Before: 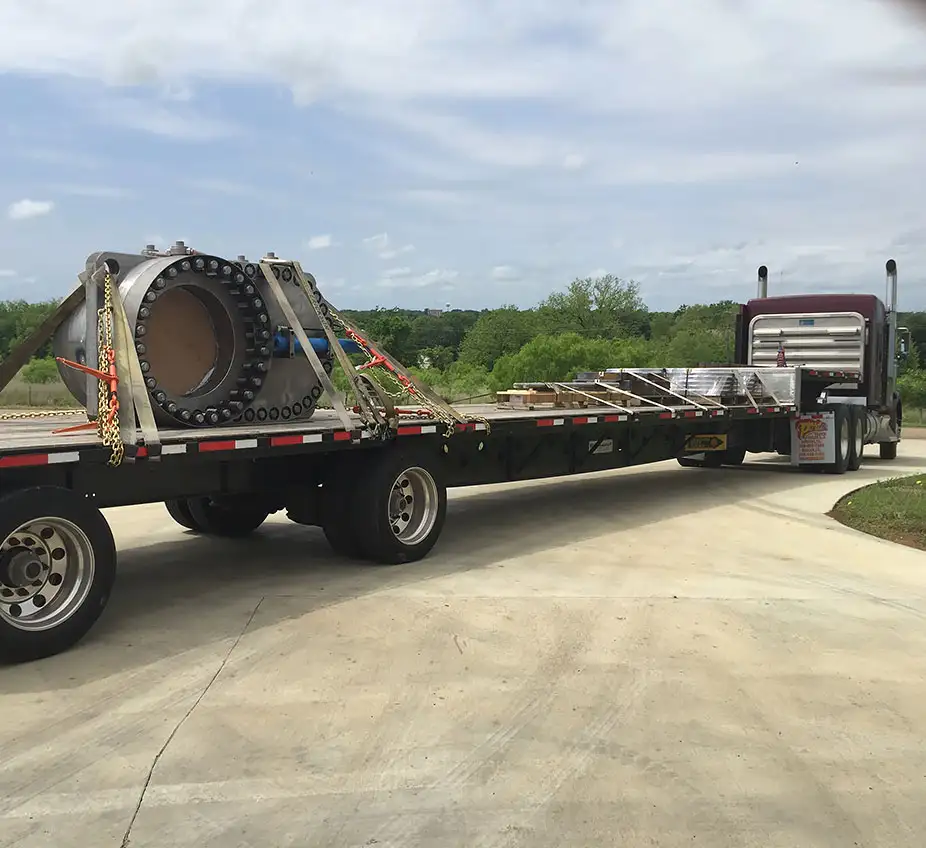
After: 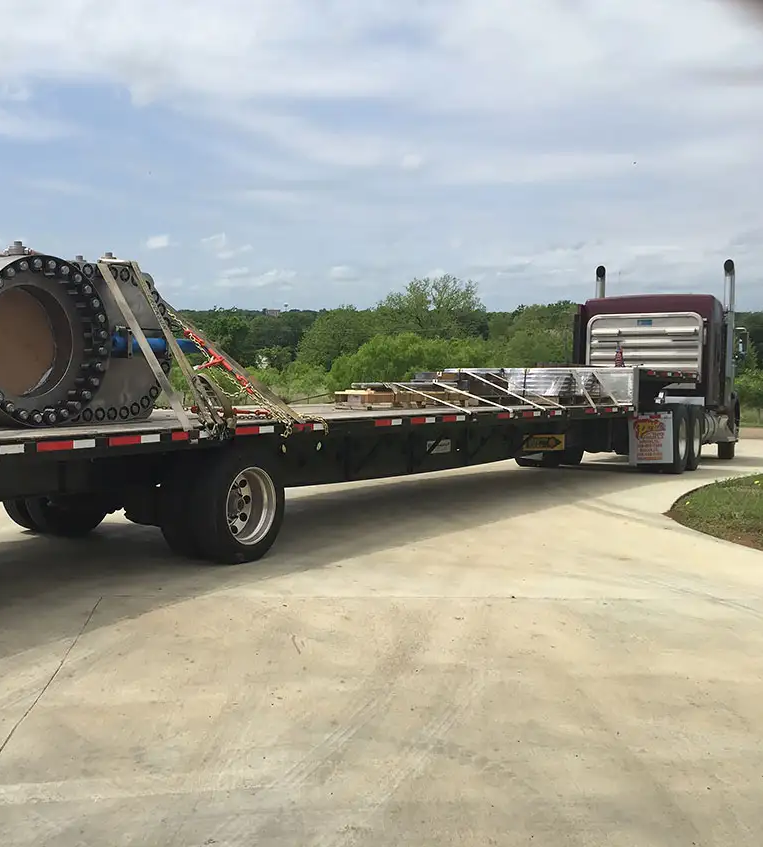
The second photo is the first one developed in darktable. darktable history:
exposure: compensate highlight preservation false
crop: left 17.582%, bottom 0.031%
